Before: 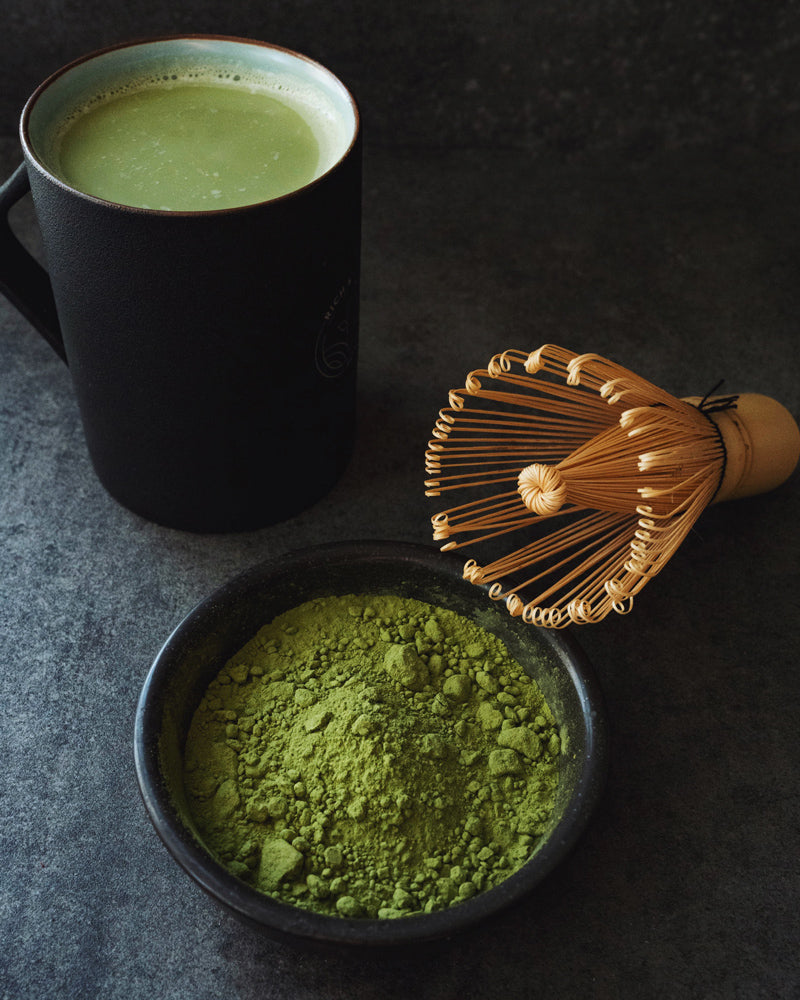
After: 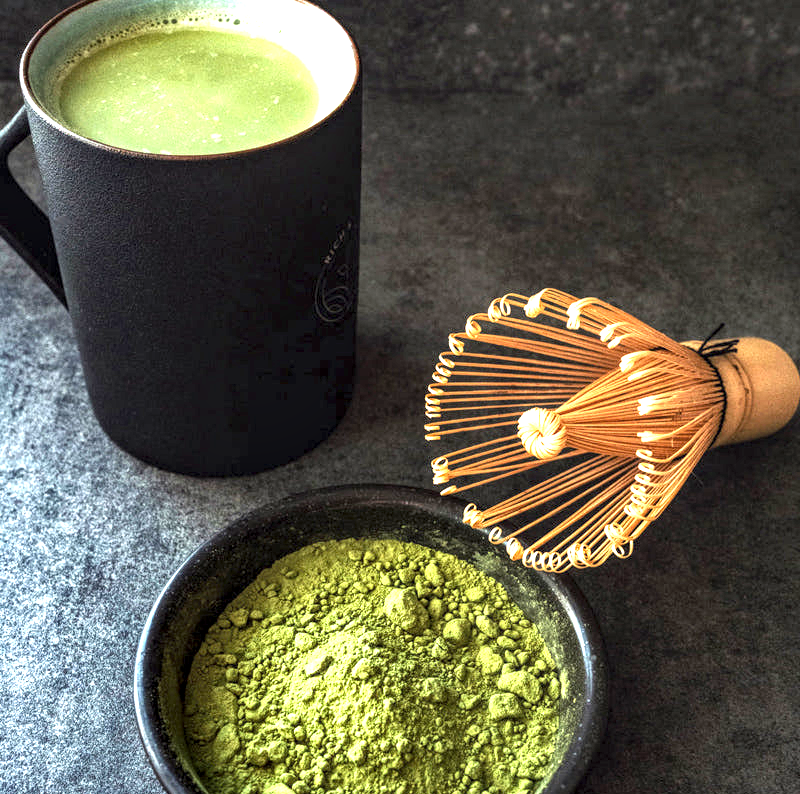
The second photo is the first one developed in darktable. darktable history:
exposure: black level correction 0.001, exposure 1.85 EV, compensate exposure bias true, compensate highlight preservation false
crop and rotate: top 5.668%, bottom 14.907%
local contrast: highlights 20%, shadows 71%, detail 170%
